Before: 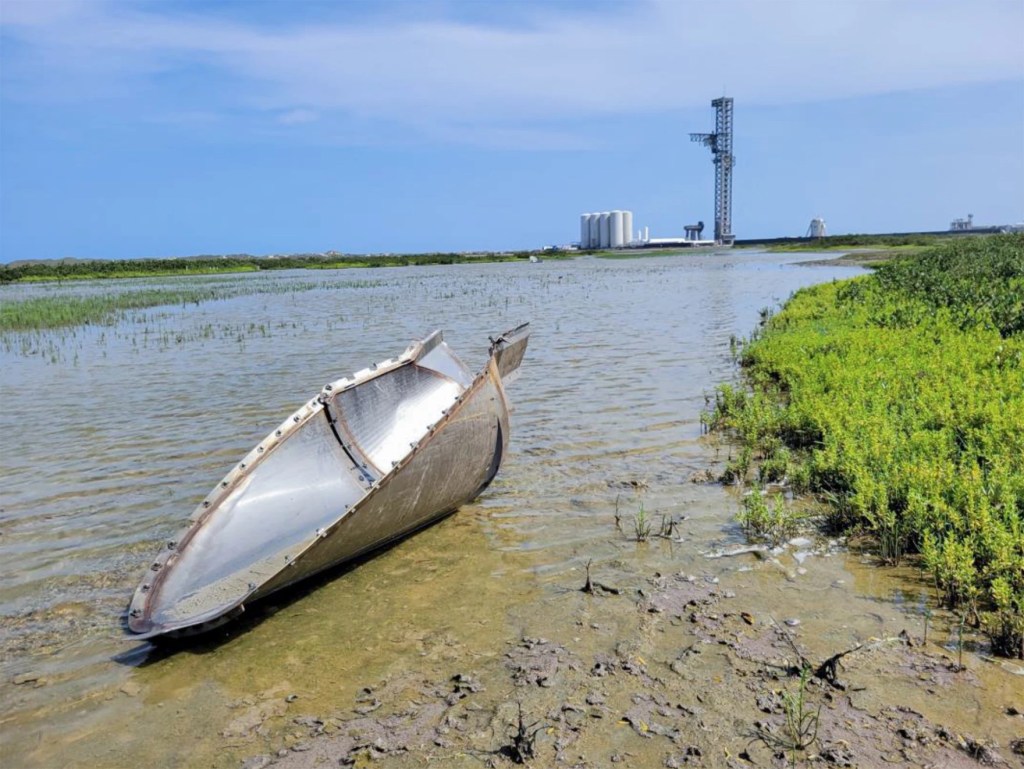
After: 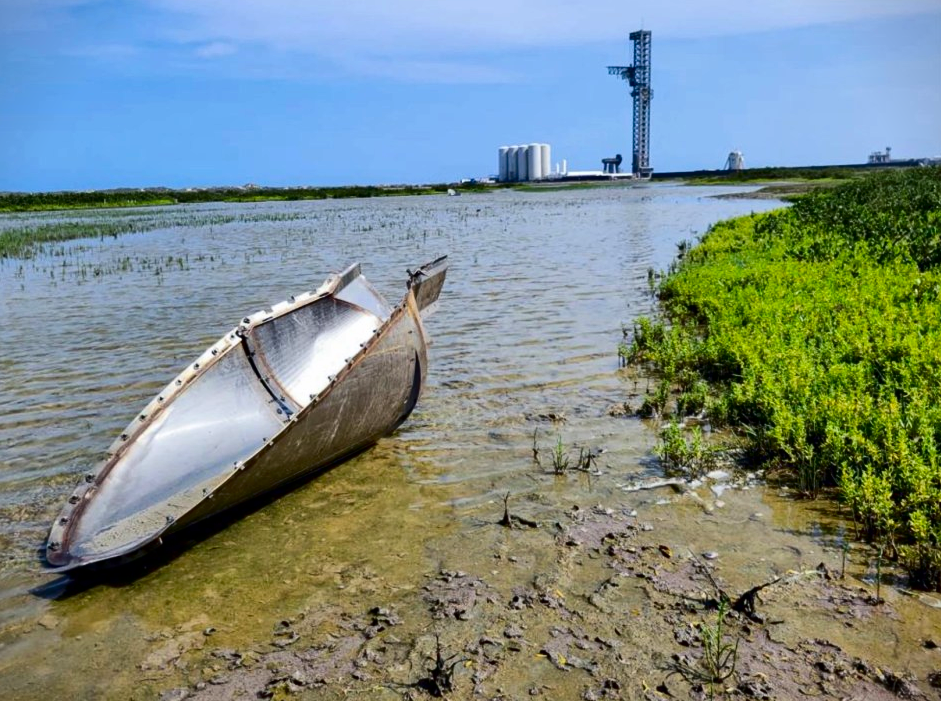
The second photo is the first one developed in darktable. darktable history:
vignetting: fall-off start 99.62%, brightness -0.637, saturation -0.011, unbound false
contrast brightness saturation: contrast 0.223, brightness -0.192, saturation 0.233
crop and rotate: left 8.053%, top 8.803%
